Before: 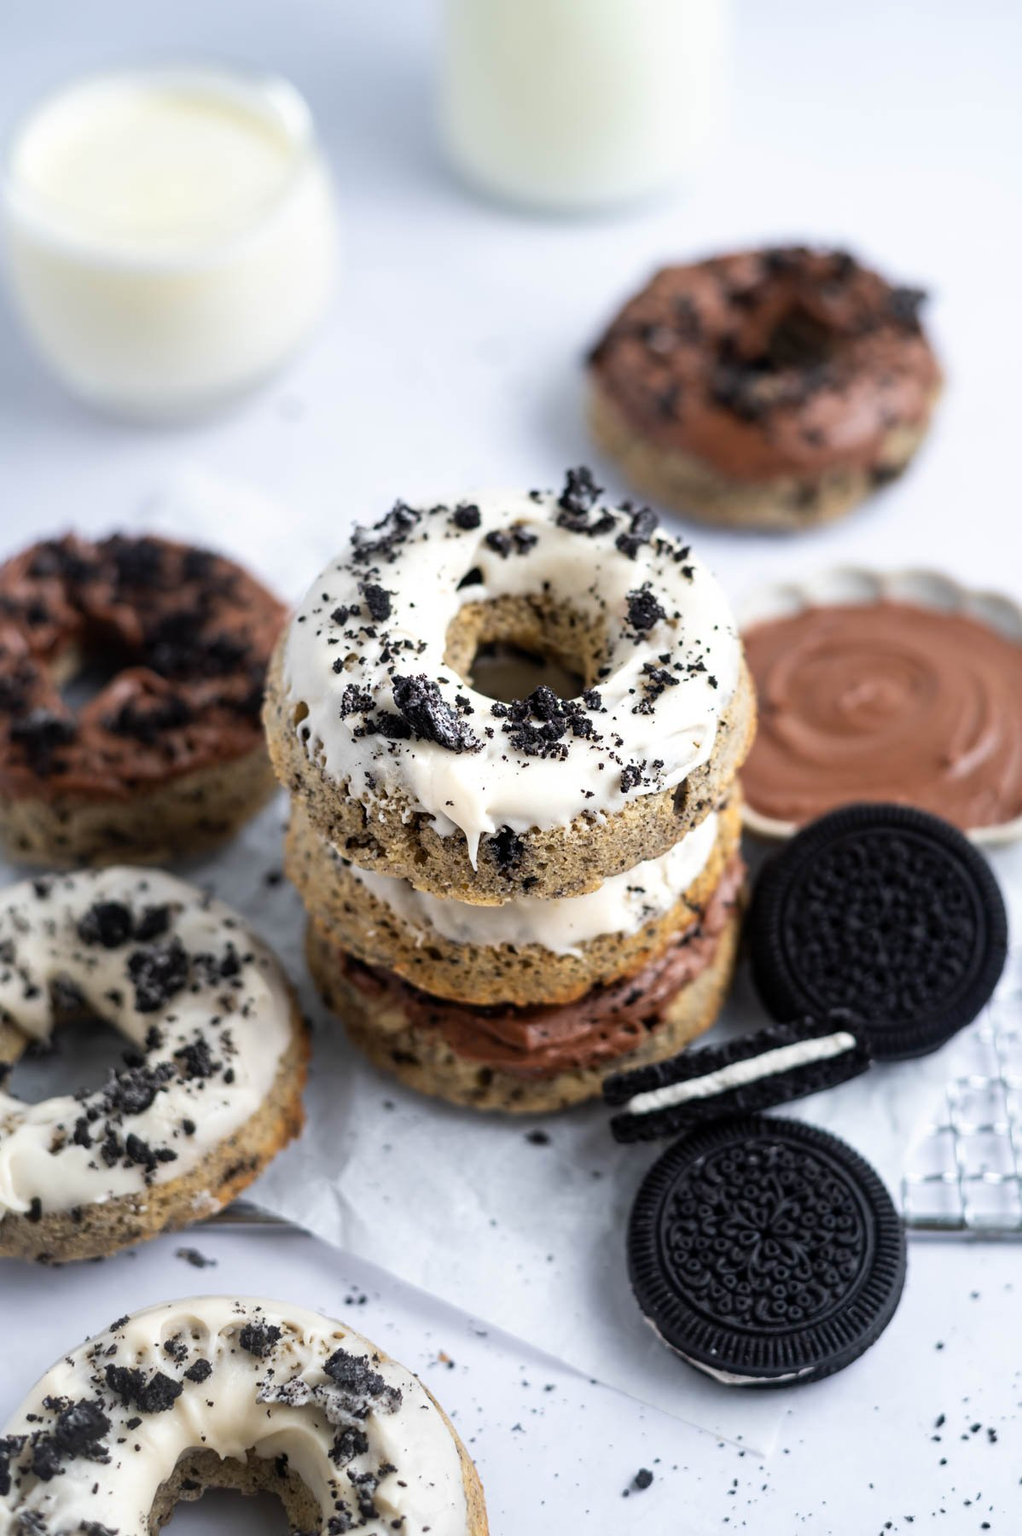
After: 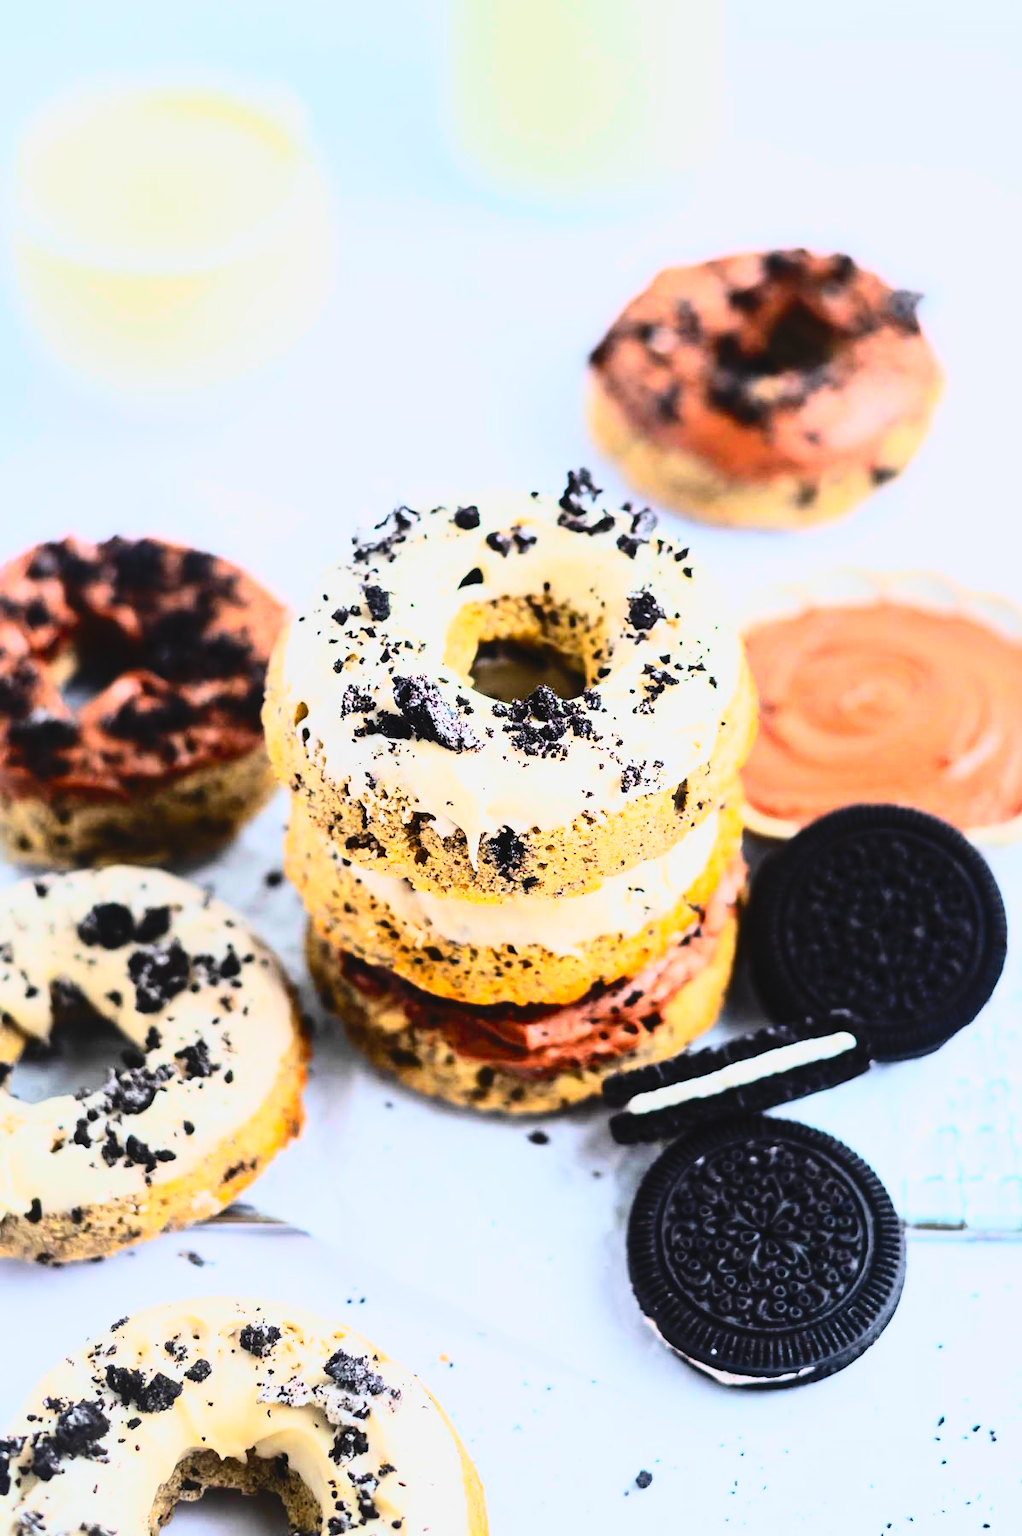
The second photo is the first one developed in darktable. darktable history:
contrast brightness saturation: contrast 0.2, brightness 0.2, saturation 0.8
tone curve: curves: ch0 [(0, 0.047) (0.199, 0.263) (0.47, 0.555) (0.805, 0.839) (1, 0.962)], color space Lab, linked channels, preserve colors none
rgb curve: curves: ch0 [(0, 0) (0.21, 0.15) (0.24, 0.21) (0.5, 0.75) (0.75, 0.96) (0.89, 0.99) (1, 1)]; ch1 [(0, 0.02) (0.21, 0.13) (0.25, 0.2) (0.5, 0.67) (0.75, 0.9) (0.89, 0.97) (1, 1)]; ch2 [(0, 0.02) (0.21, 0.13) (0.25, 0.2) (0.5, 0.67) (0.75, 0.9) (0.89, 0.97) (1, 1)], compensate middle gray true
